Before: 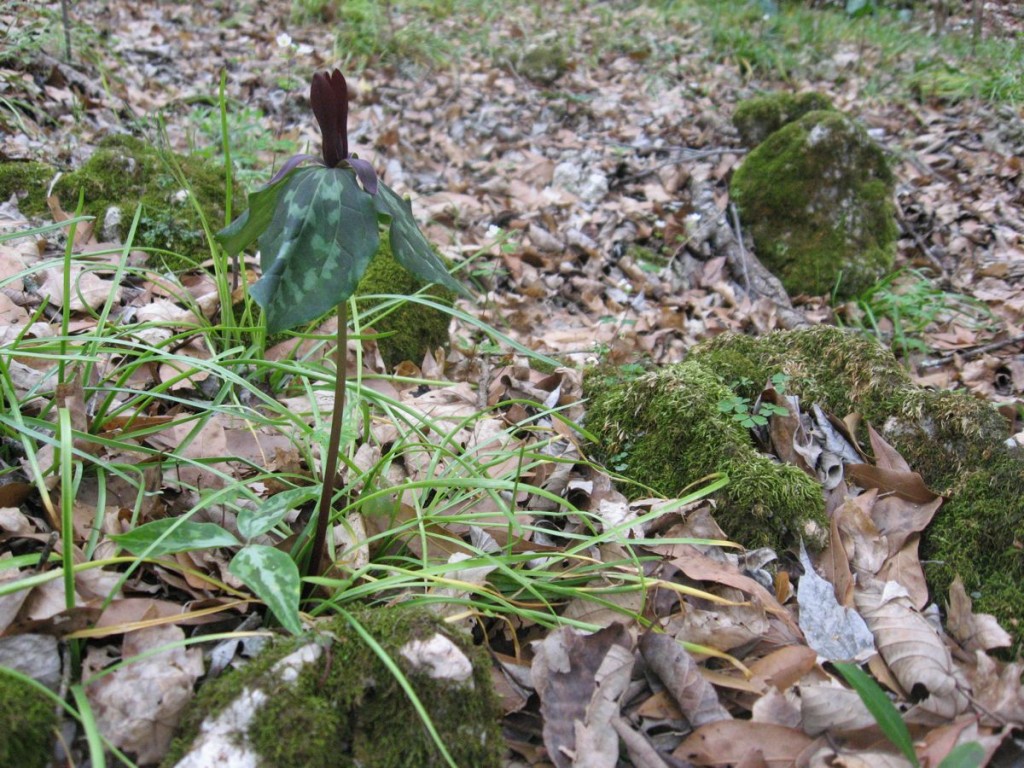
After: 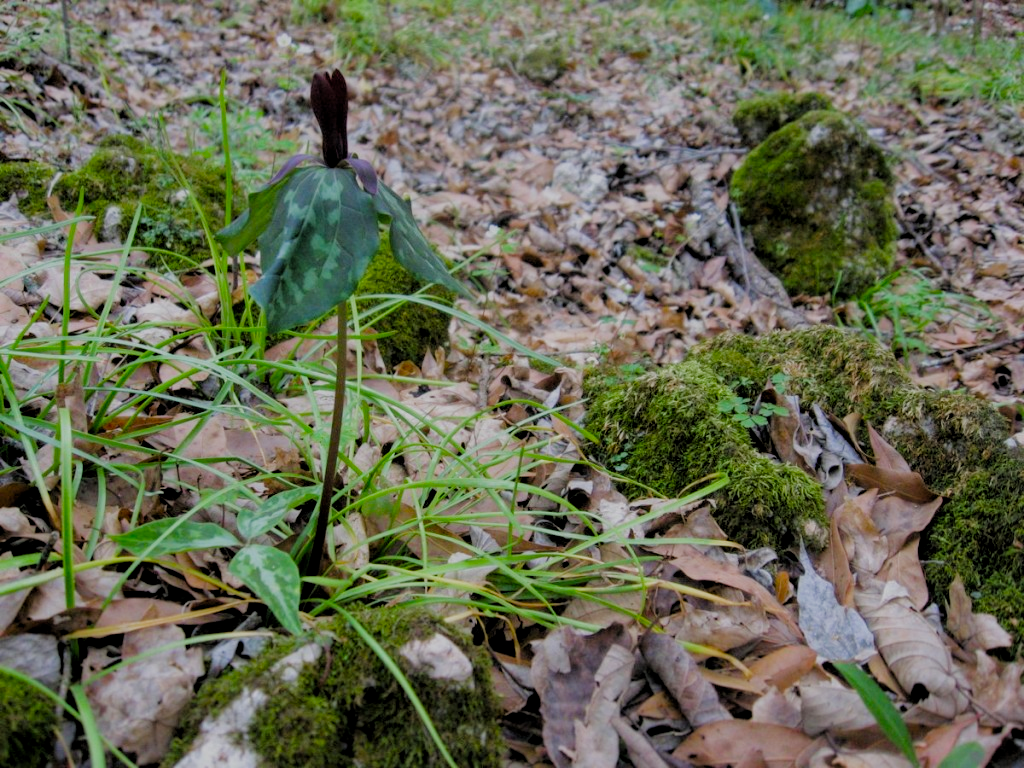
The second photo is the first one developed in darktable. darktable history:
local contrast: highlights 61%, shadows 106%, detail 107%, midtone range 0.529
filmic rgb: black relative exposure -4.4 EV, white relative exposure 5 EV, threshold 3 EV, hardness 2.23, latitude 40.06%, contrast 1.15, highlights saturation mix 10%, shadows ↔ highlights balance 1.04%, preserve chrominance RGB euclidean norm (legacy), color science v4 (2020), enable highlight reconstruction true
